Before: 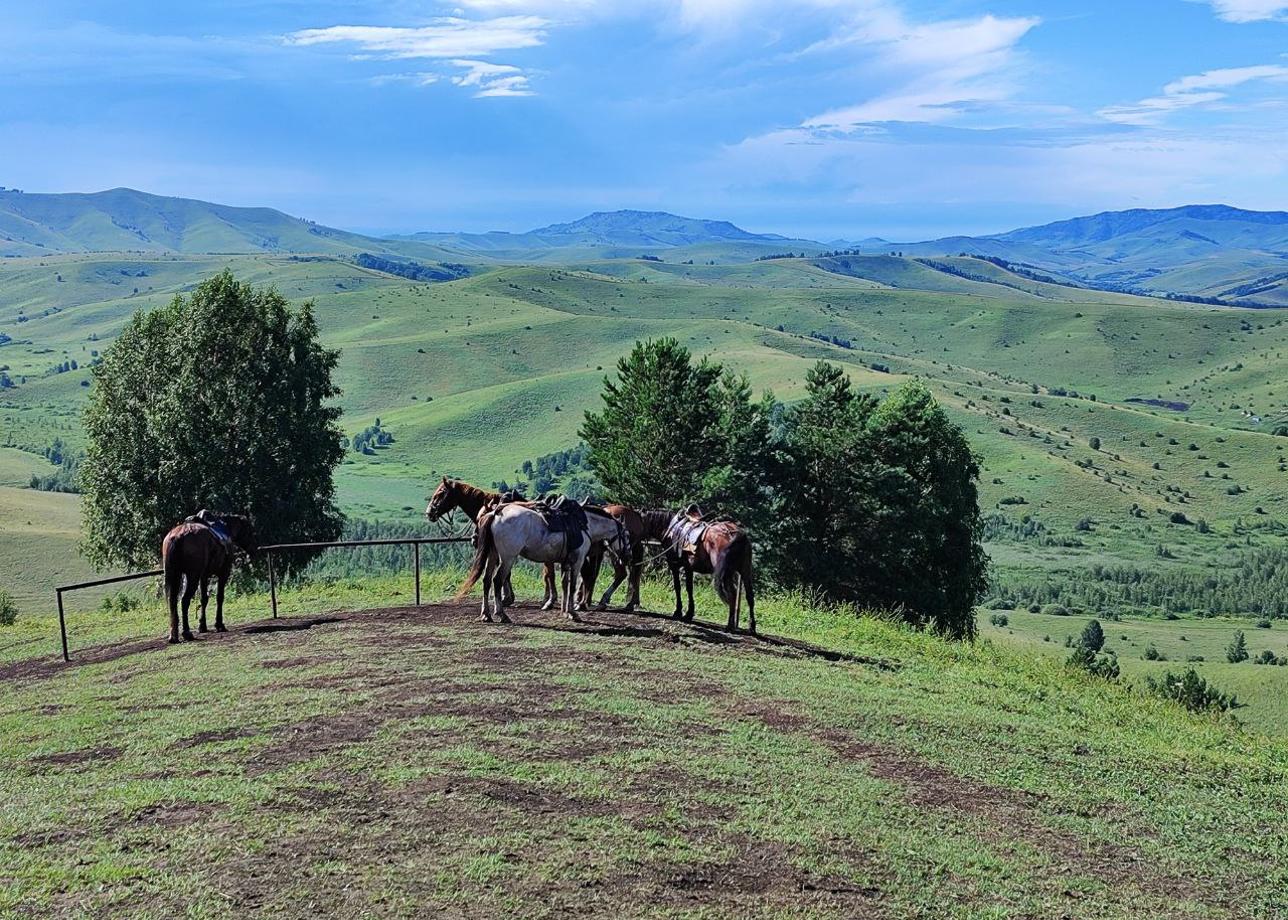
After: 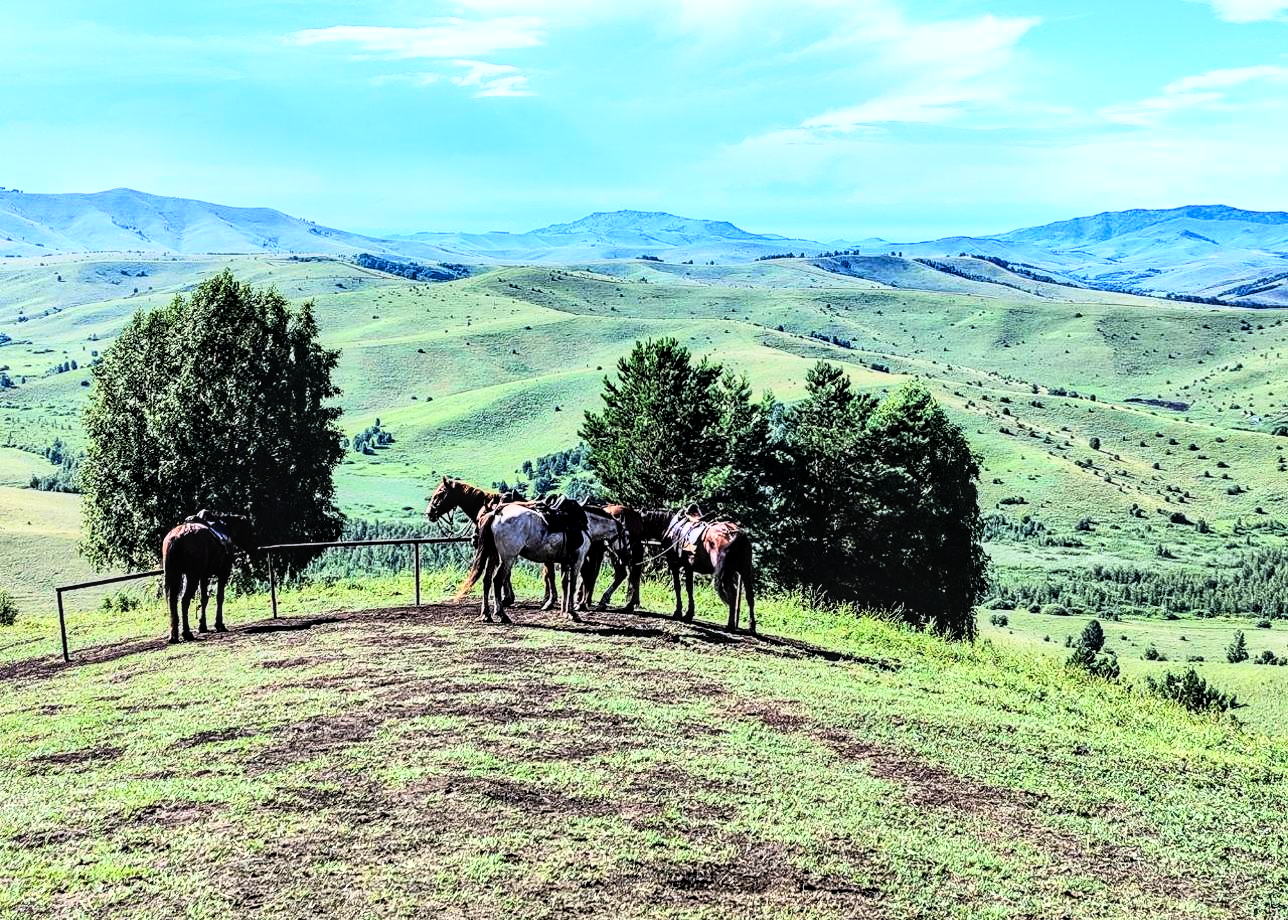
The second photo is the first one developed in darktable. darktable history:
local contrast: detail 142%
rgb curve: curves: ch0 [(0, 0) (0.21, 0.15) (0.24, 0.21) (0.5, 0.75) (0.75, 0.96) (0.89, 0.99) (1, 1)]; ch1 [(0, 0.02) (0.21, 0.13) (0.25, 0.2) (0.5, 0.67) (0.75, 0.9) (0.89, 0.97) (1, 1)]; ch2 [(0, 0.02) (0.21, 0.13) (0.25, 0.2) (0.5, 0.67) (0.75, 0.9) (0.89, 0.97) (1, 1)], compensate middle gray true
